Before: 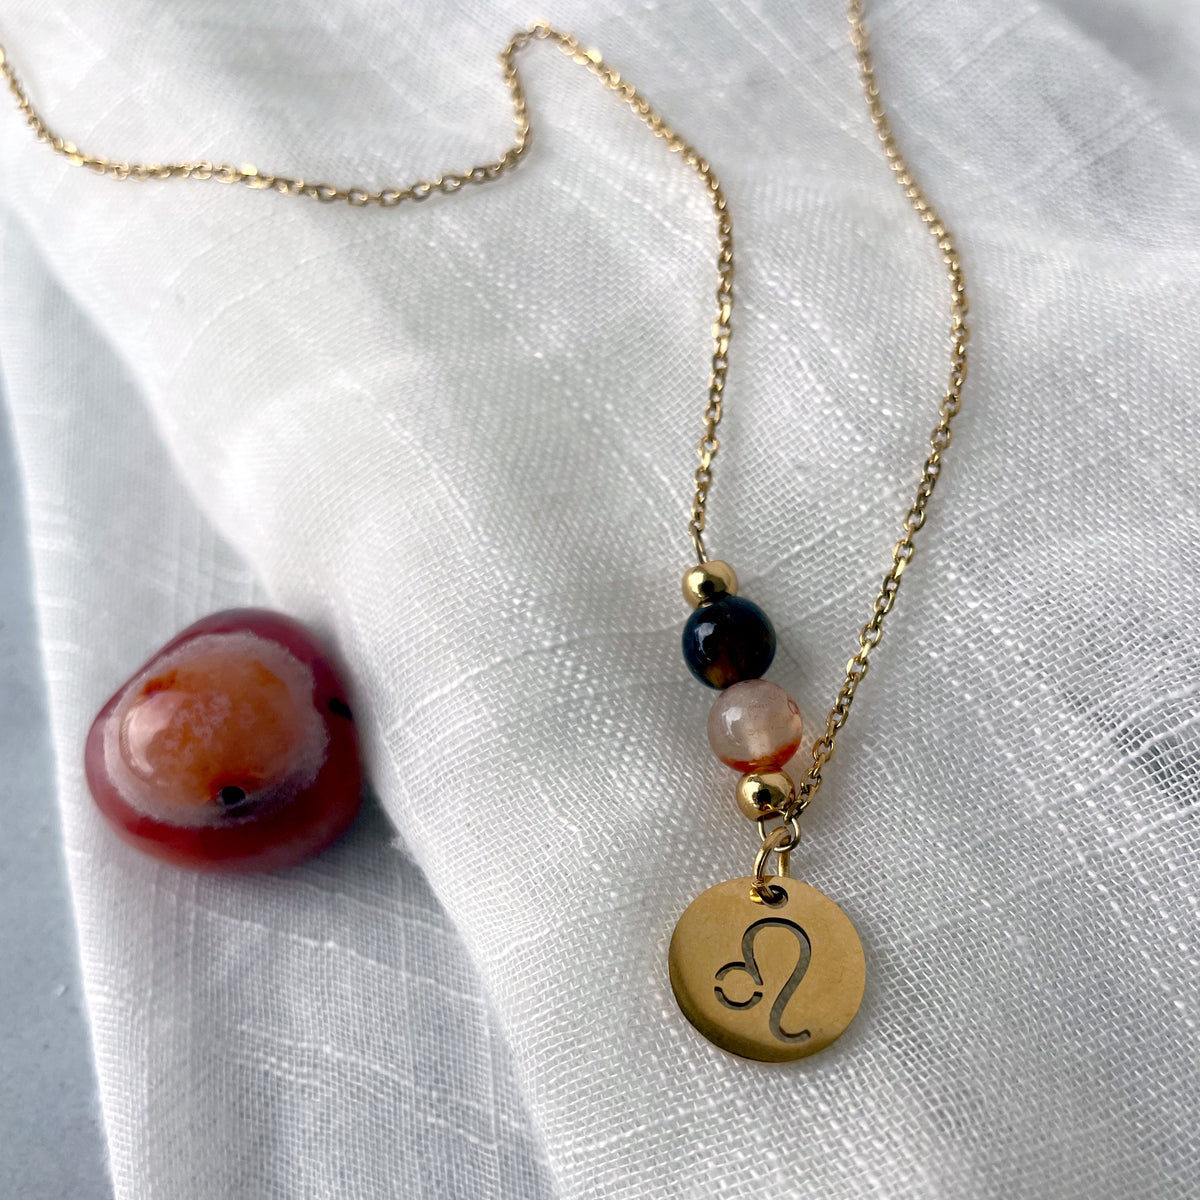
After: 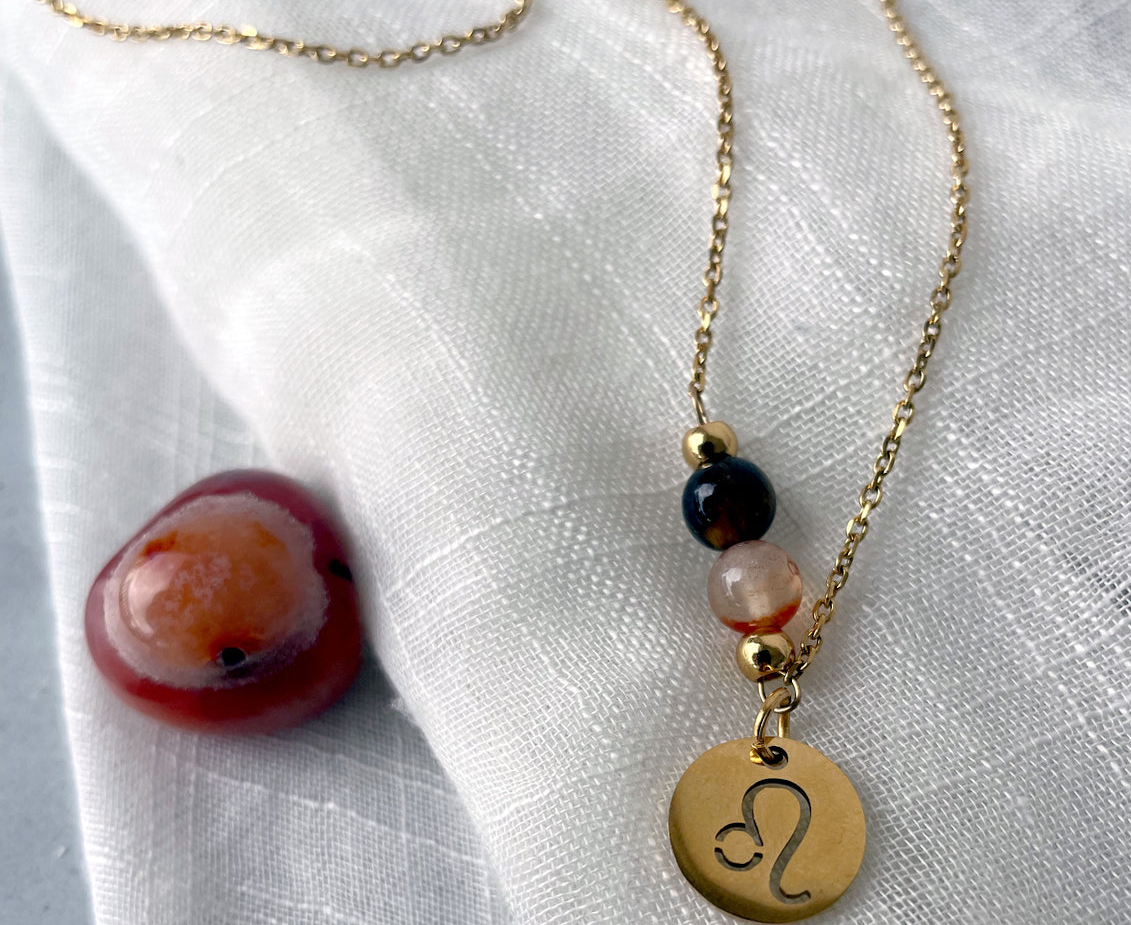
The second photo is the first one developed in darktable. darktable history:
rgb levels: preserve colors max RGB
crop and rotate: angle 0.03°, top 11.643%, right 5.651%, bottom 11.189%
